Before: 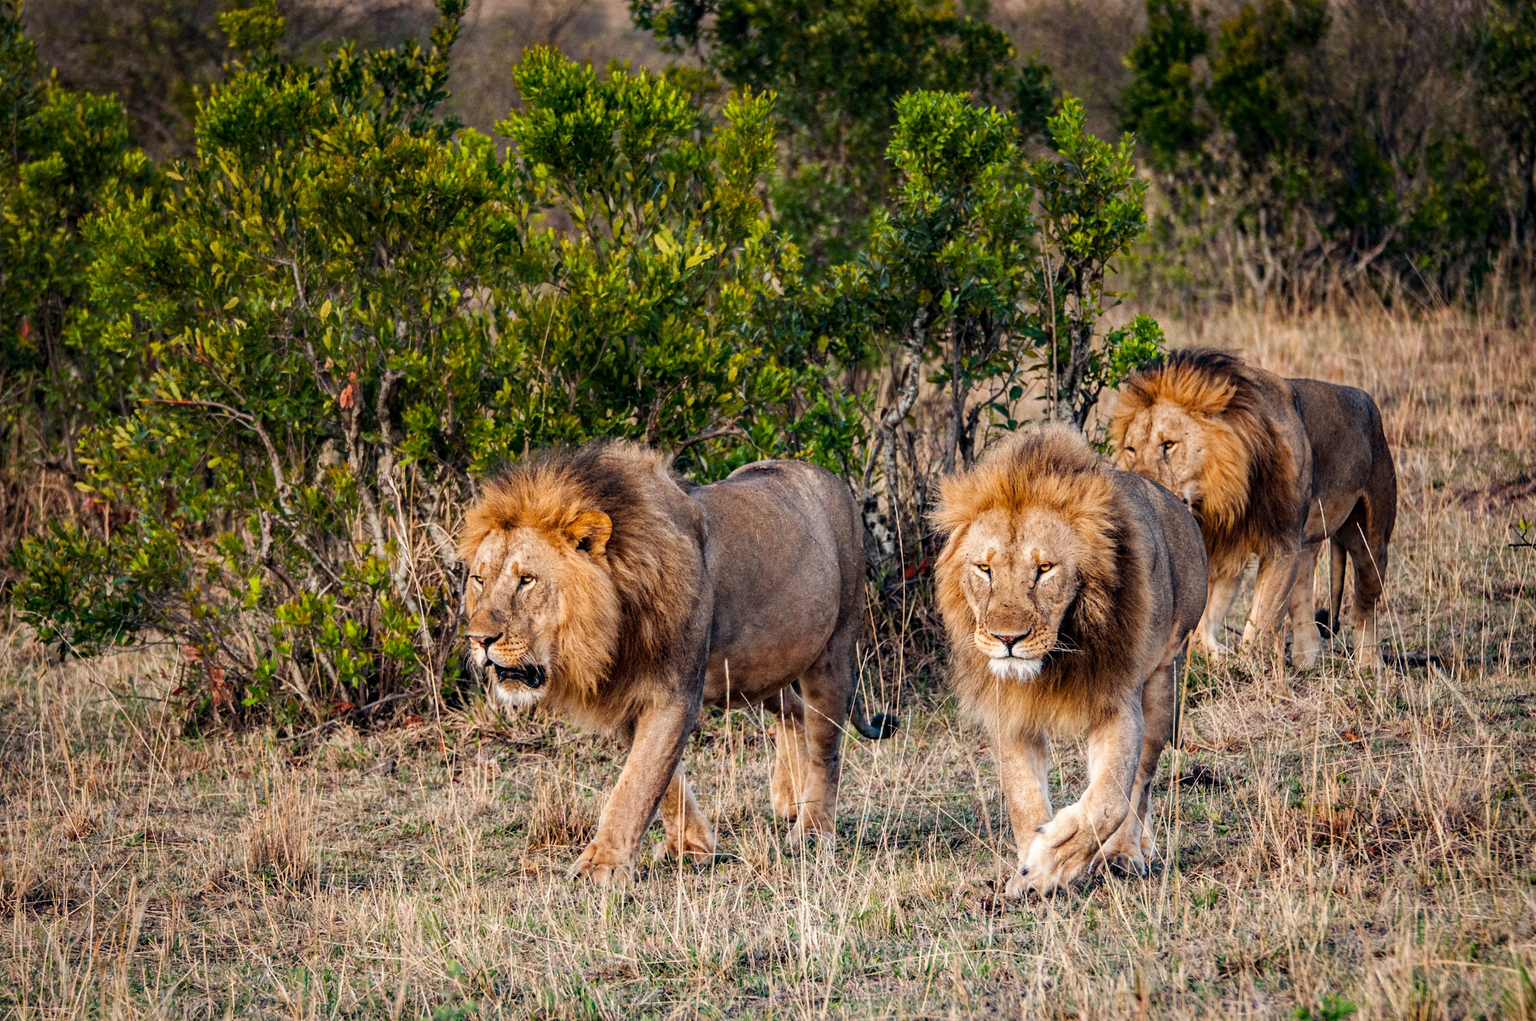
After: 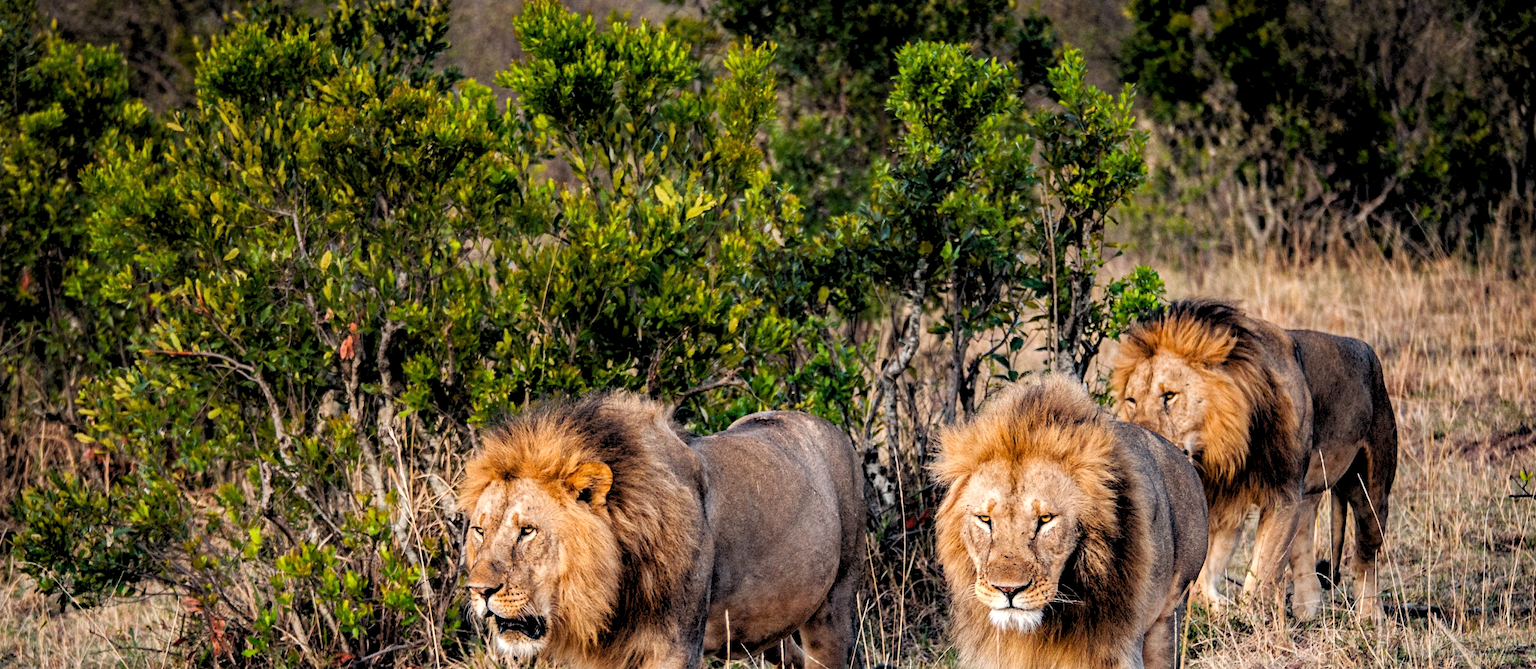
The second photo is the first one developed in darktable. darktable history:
rgb levels: levels [[0.01, 0.419, 0.839], [0, 0.5, 1], [0, 0.5, 1]]
crop and rotate: top 4.848%, bottom 29.503%
